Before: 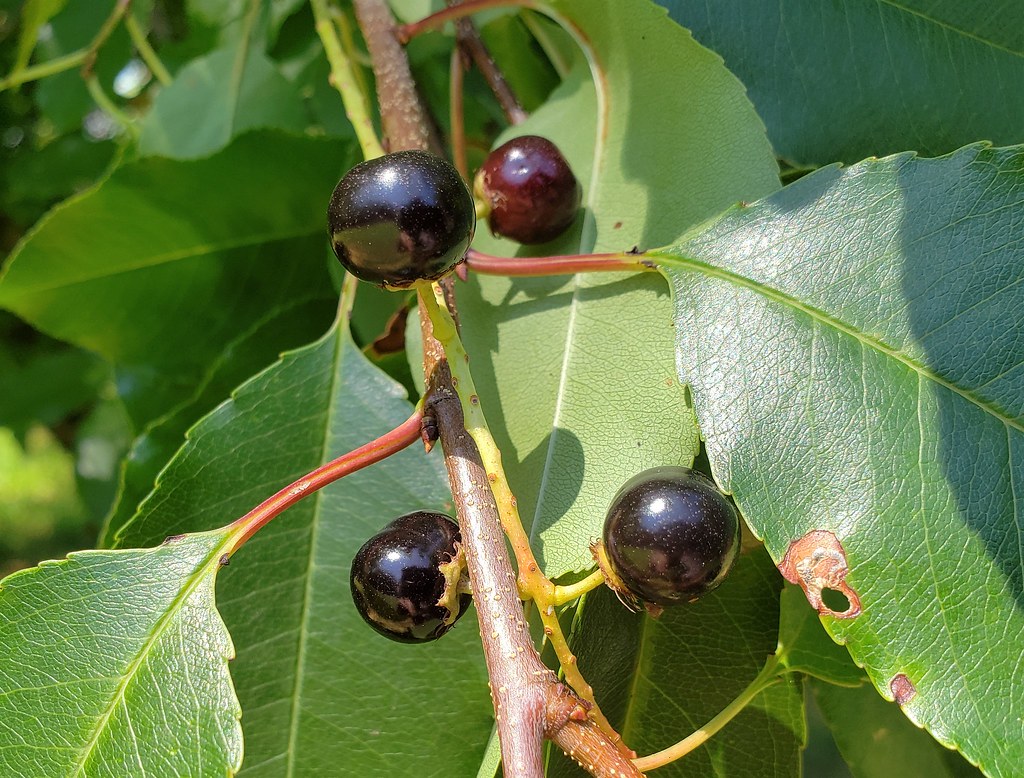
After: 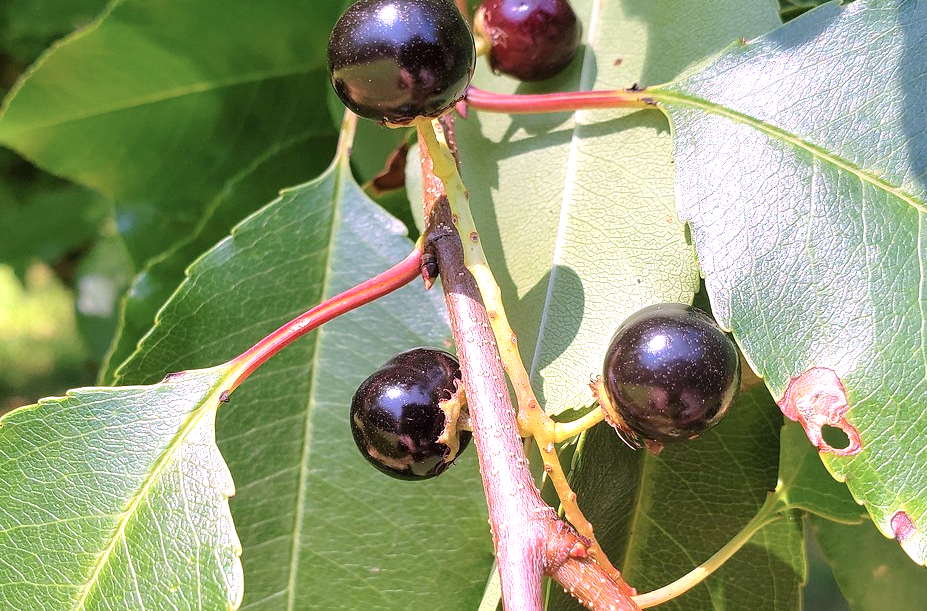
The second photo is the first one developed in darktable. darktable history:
color correction: highlights a* 15.79, highlights b* -20.72
exposure: black level correction 0, exposure 0.693 EV, compensate highlight preservation false
crop: top 21.016%, right 9.391%, bottom 0.339%
